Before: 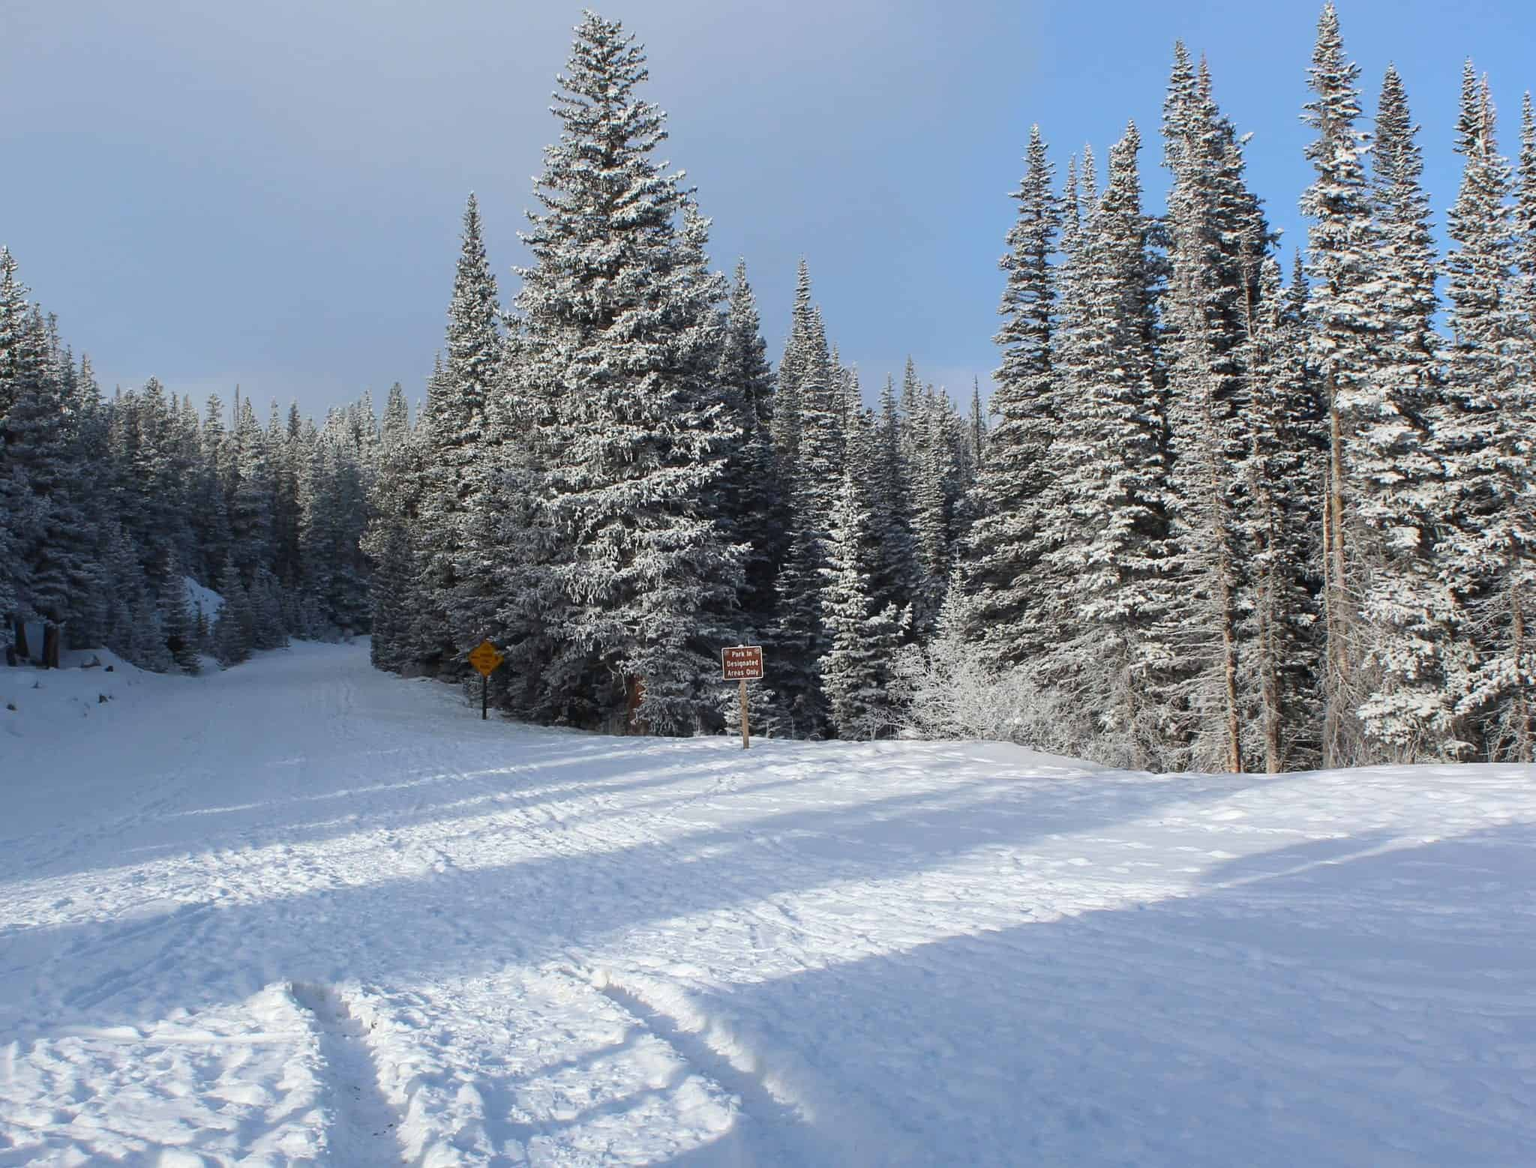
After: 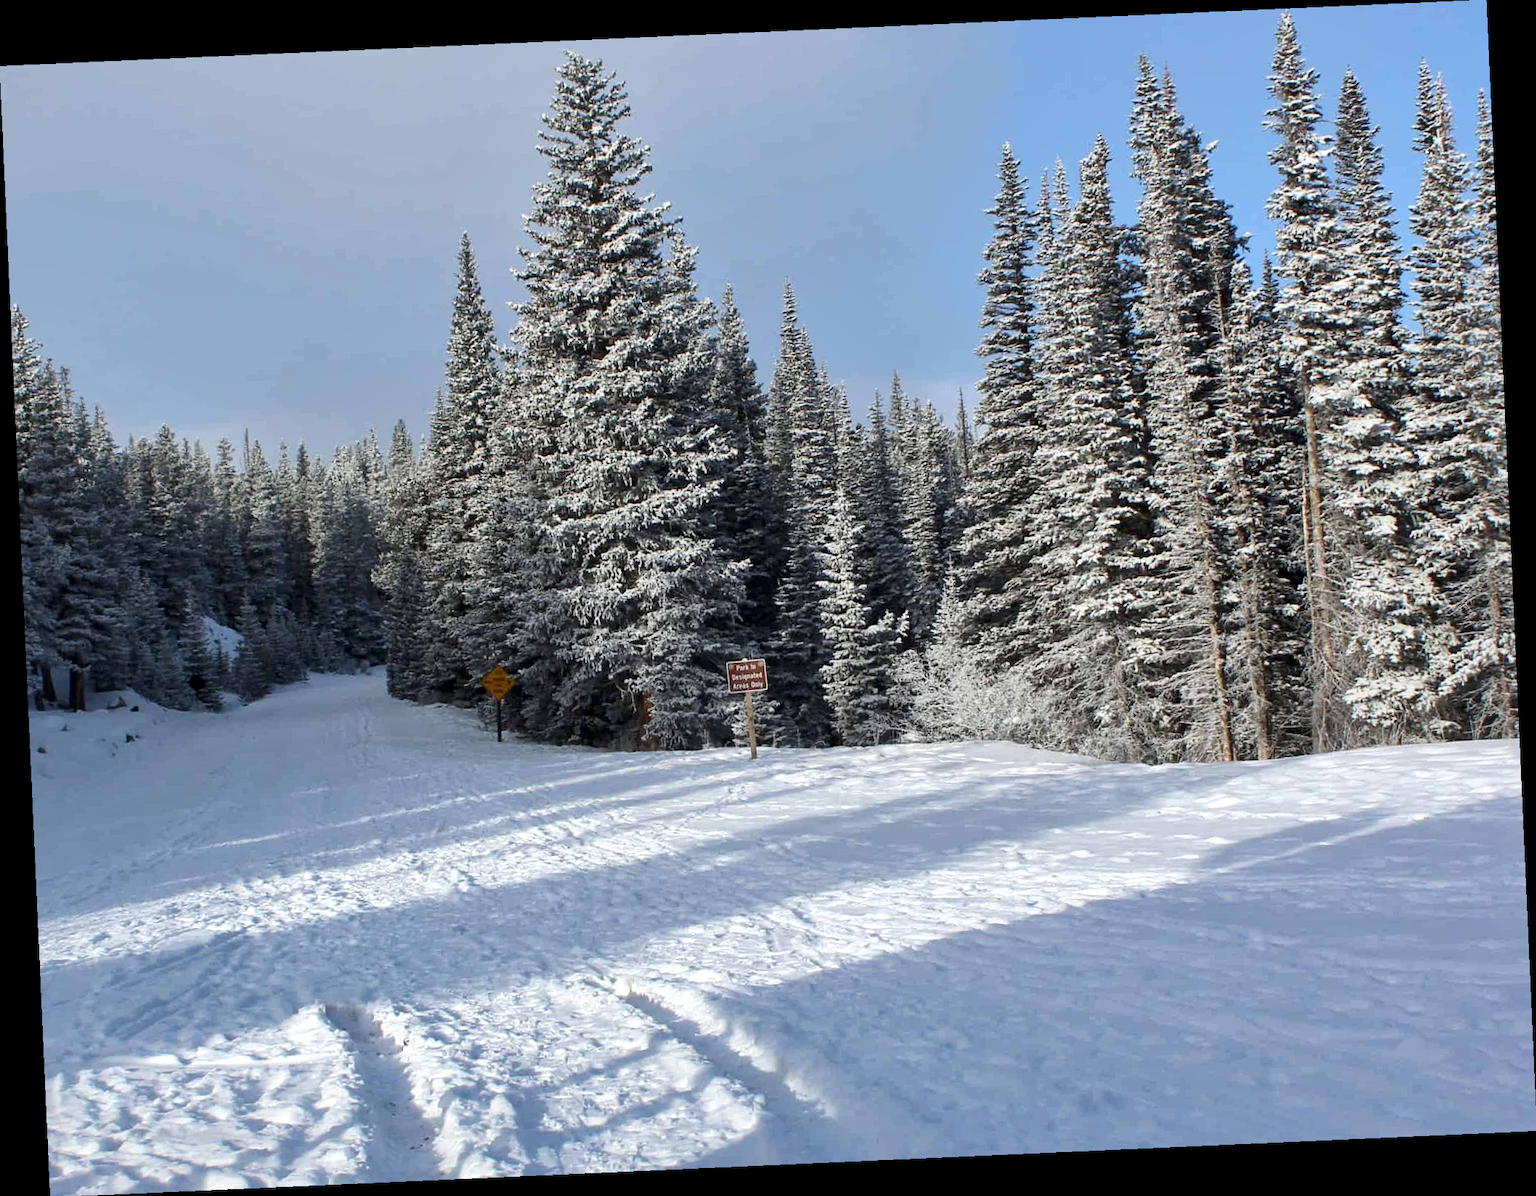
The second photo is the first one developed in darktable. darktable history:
local contrast: mode bilateral grid, contrast 25, coarseness 60, detail 151%, midtone range 0.2
rotate and perspective: rotation -2.56°, automatic cropping off
